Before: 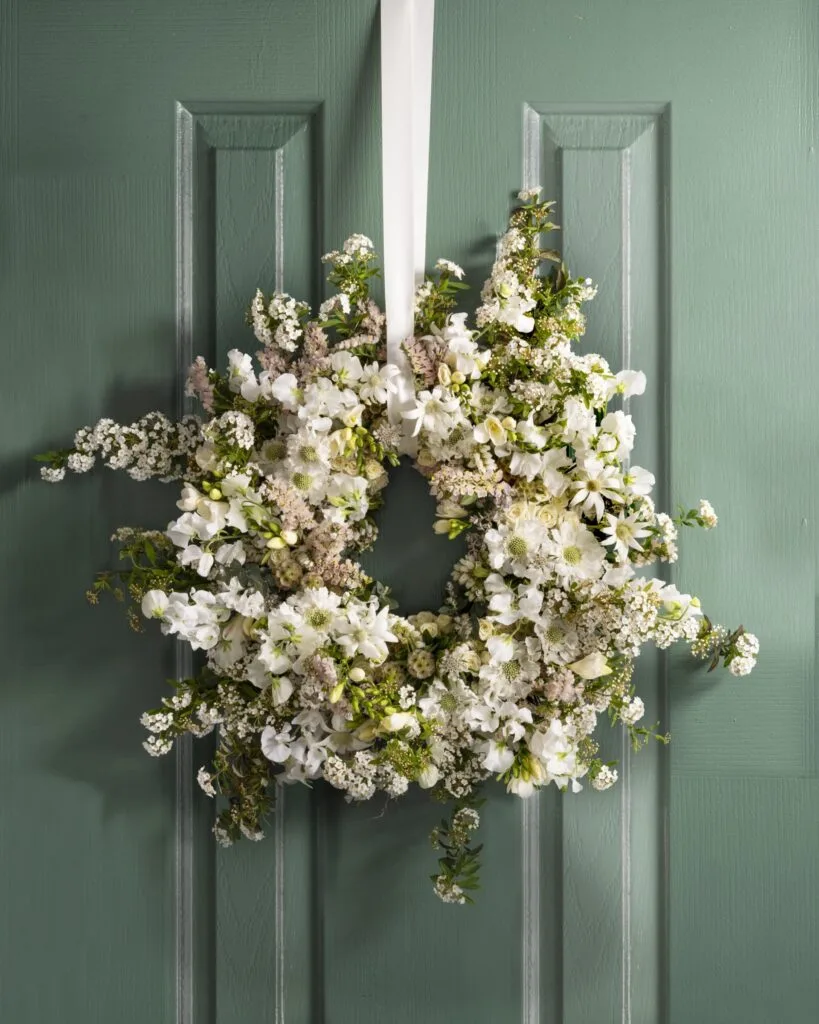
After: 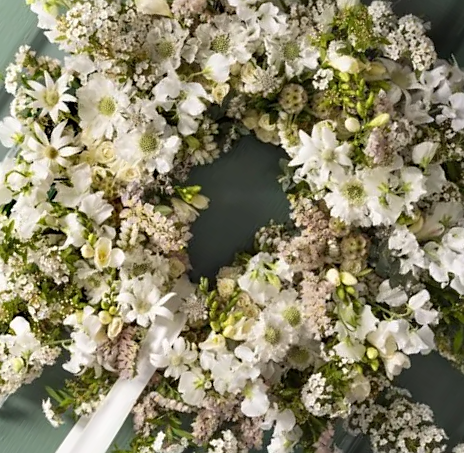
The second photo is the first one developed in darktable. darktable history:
crop and rotate: angle 146.75°, left 9.22%, top 15.661%, right 4.427%, bottom 16.912%
sharpen: radius 1.583, amount 0.375, threshold 1.682
